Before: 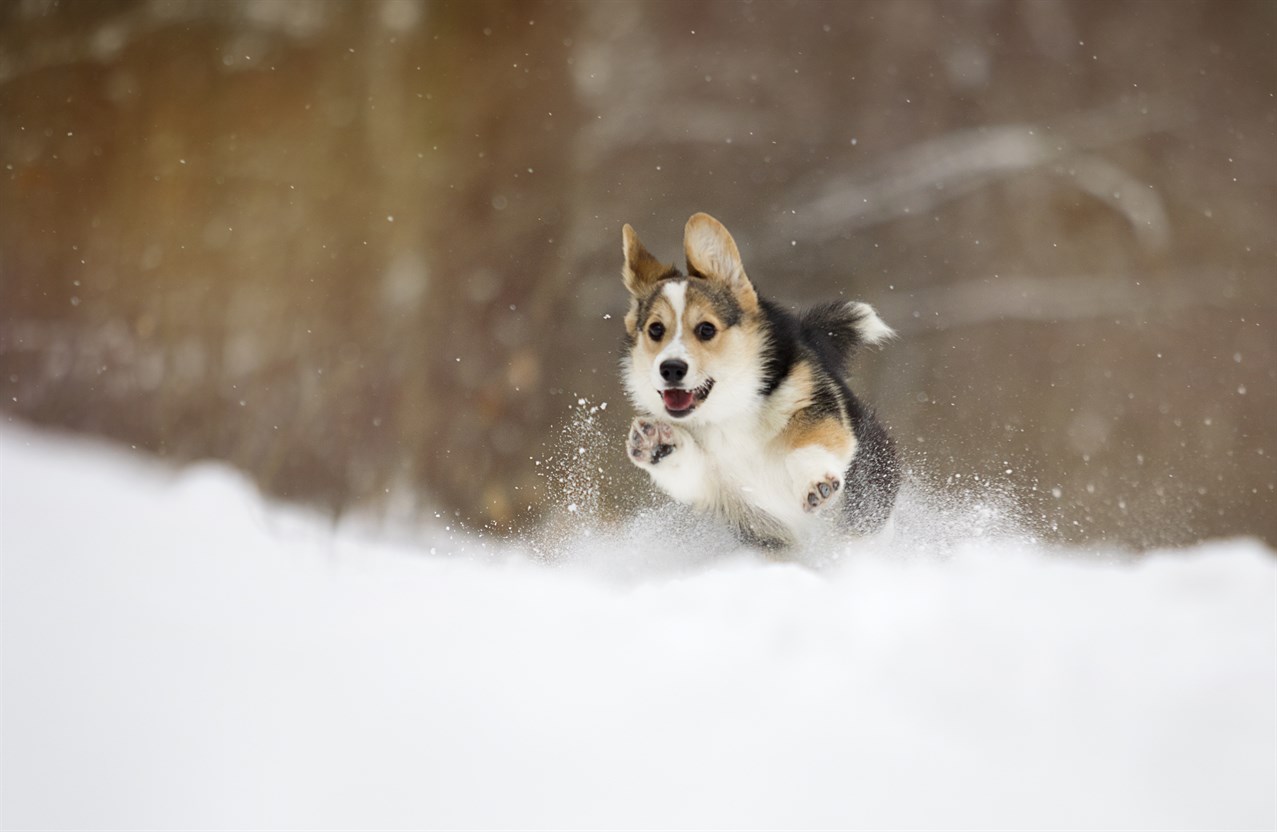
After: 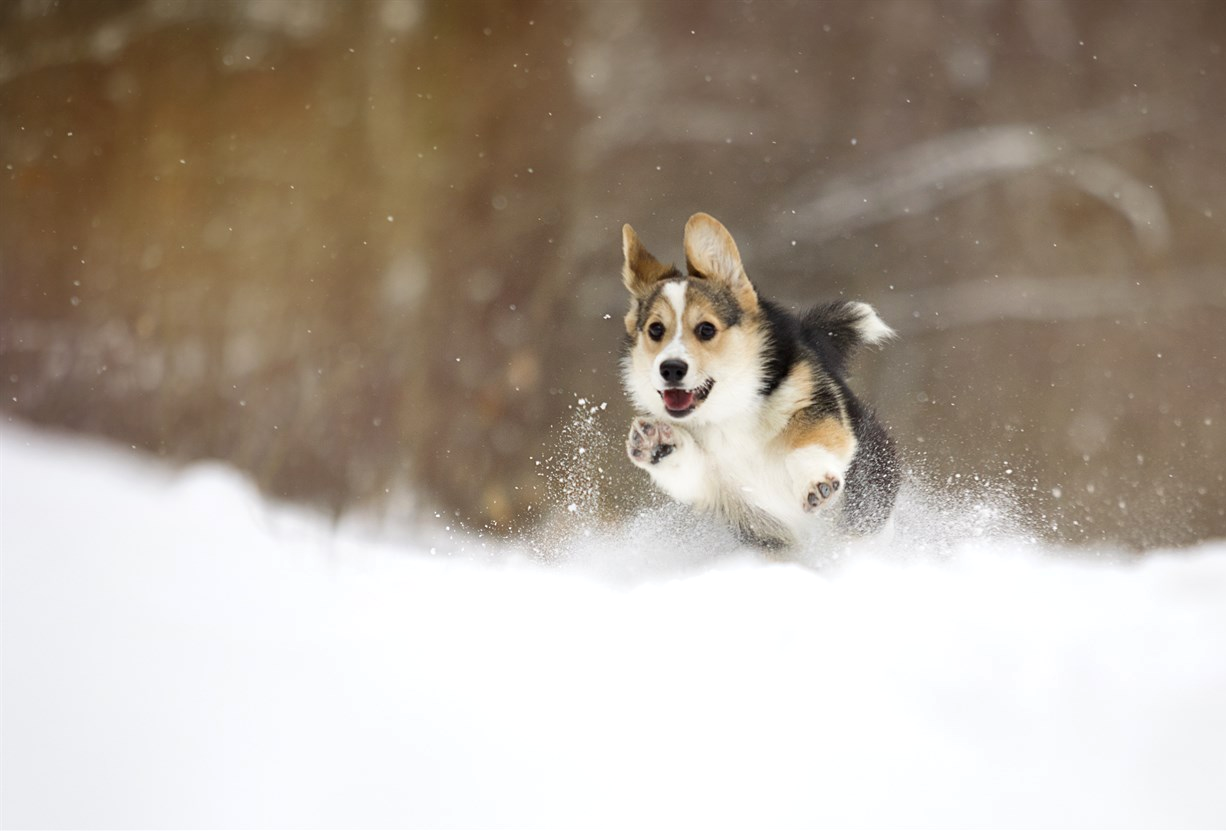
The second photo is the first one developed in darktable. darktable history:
crop: right 3.929%, bottom 0.033%
exposure: exposure 0.153 EV, compensate highlight preservation false
